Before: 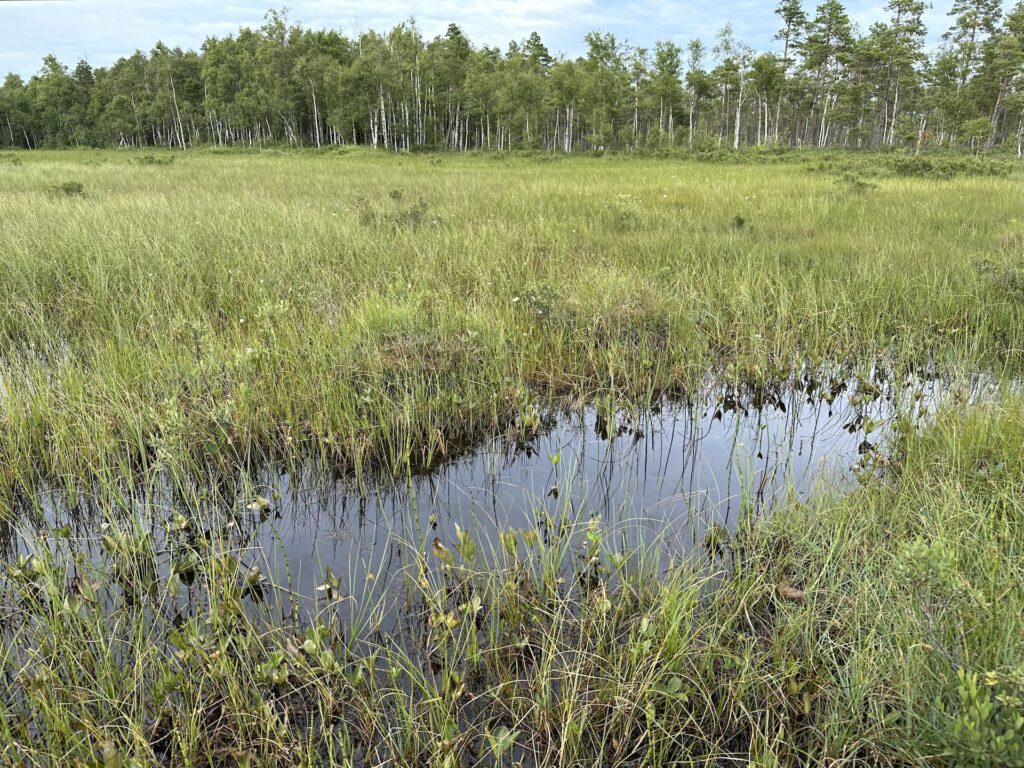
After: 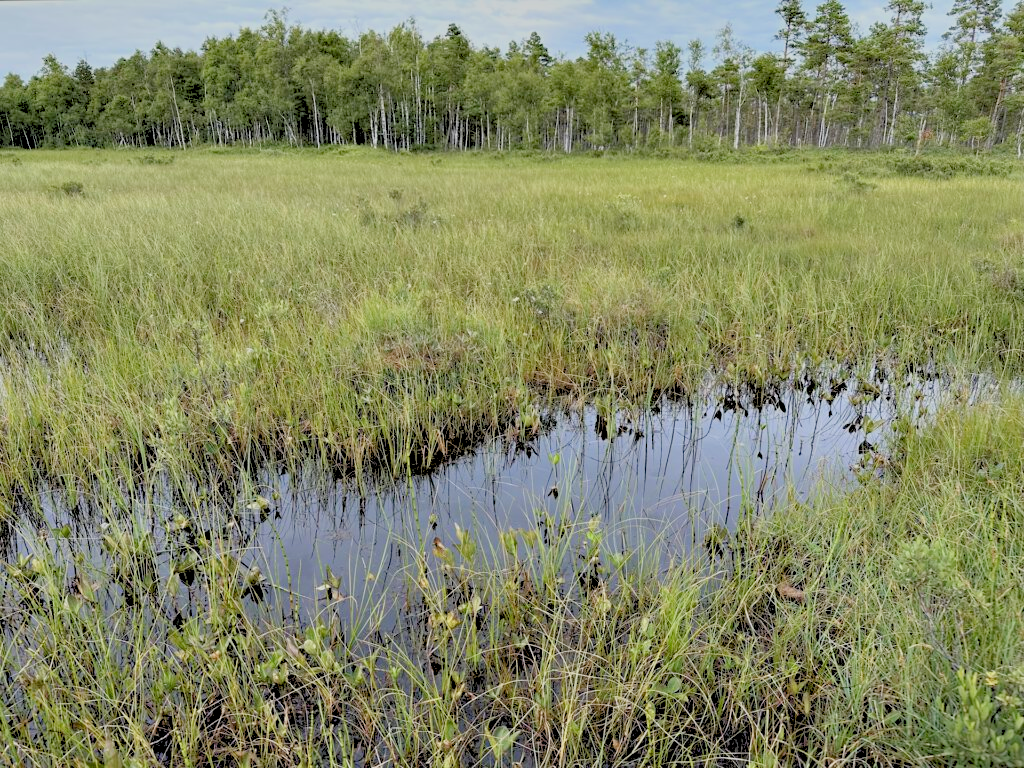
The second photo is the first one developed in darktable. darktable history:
contrast equalizer: octaves 7, y [[0.6 ×6], [0.55 ×6], [0 ×6], [0 ×6], [0 ×6]]
color balance rgb: contrast -30%
rgb levels: preserve colors sum RGB, levels [[0.038, 0.433, 0.934], [0, 0.5, 1], [0, 0.5, 1]]
